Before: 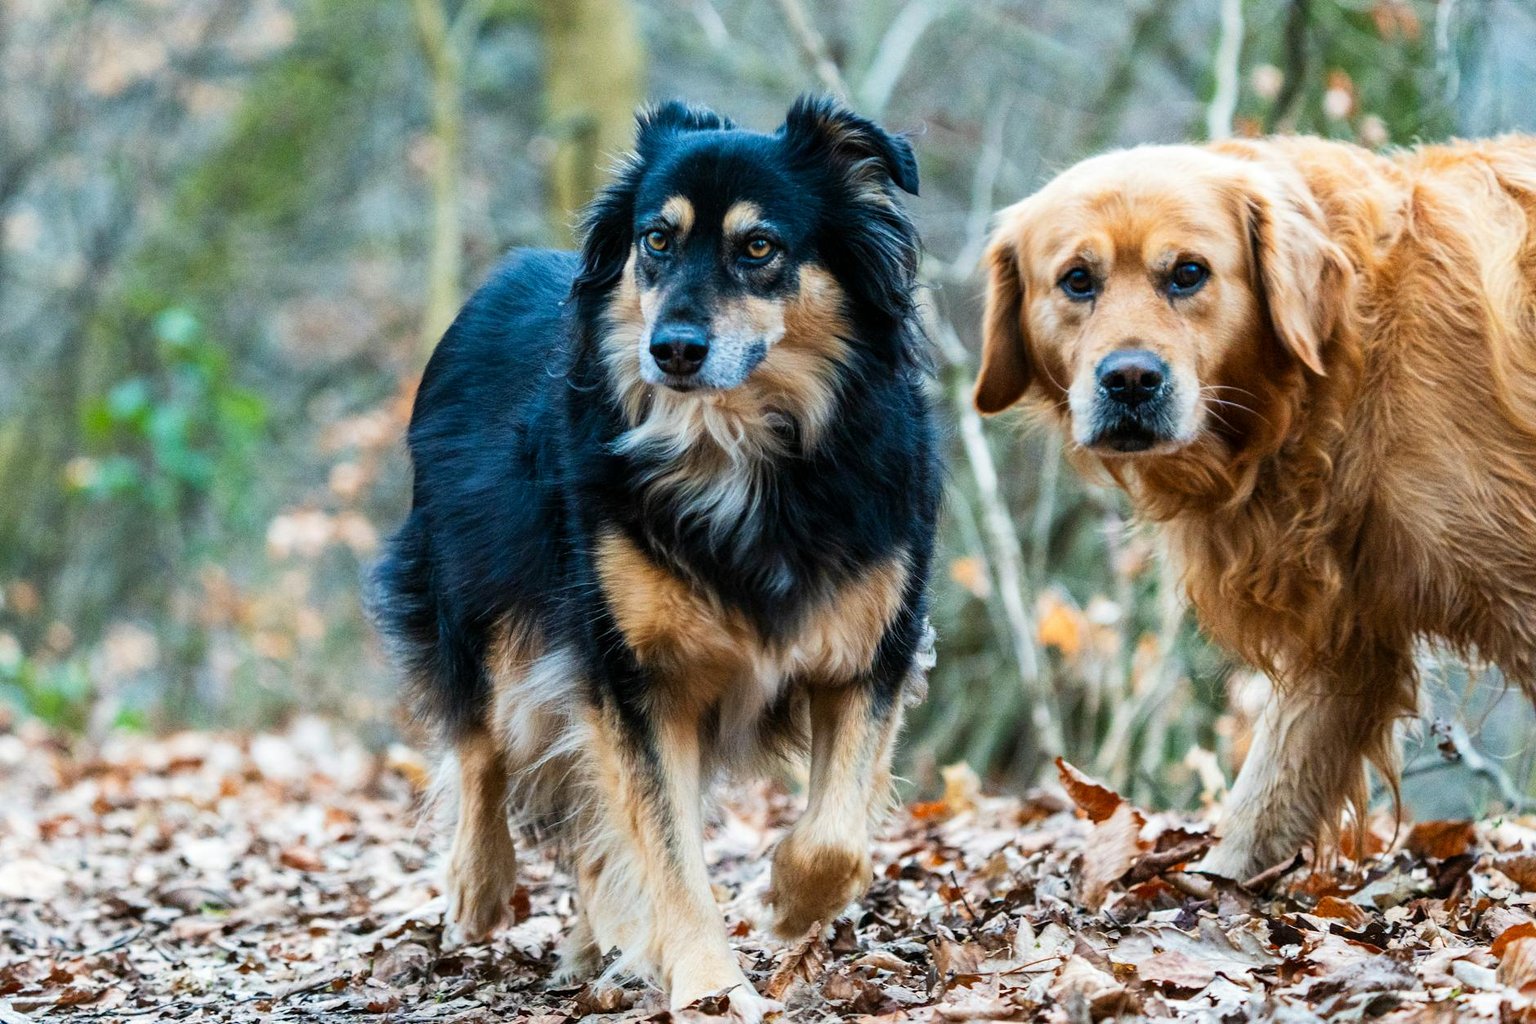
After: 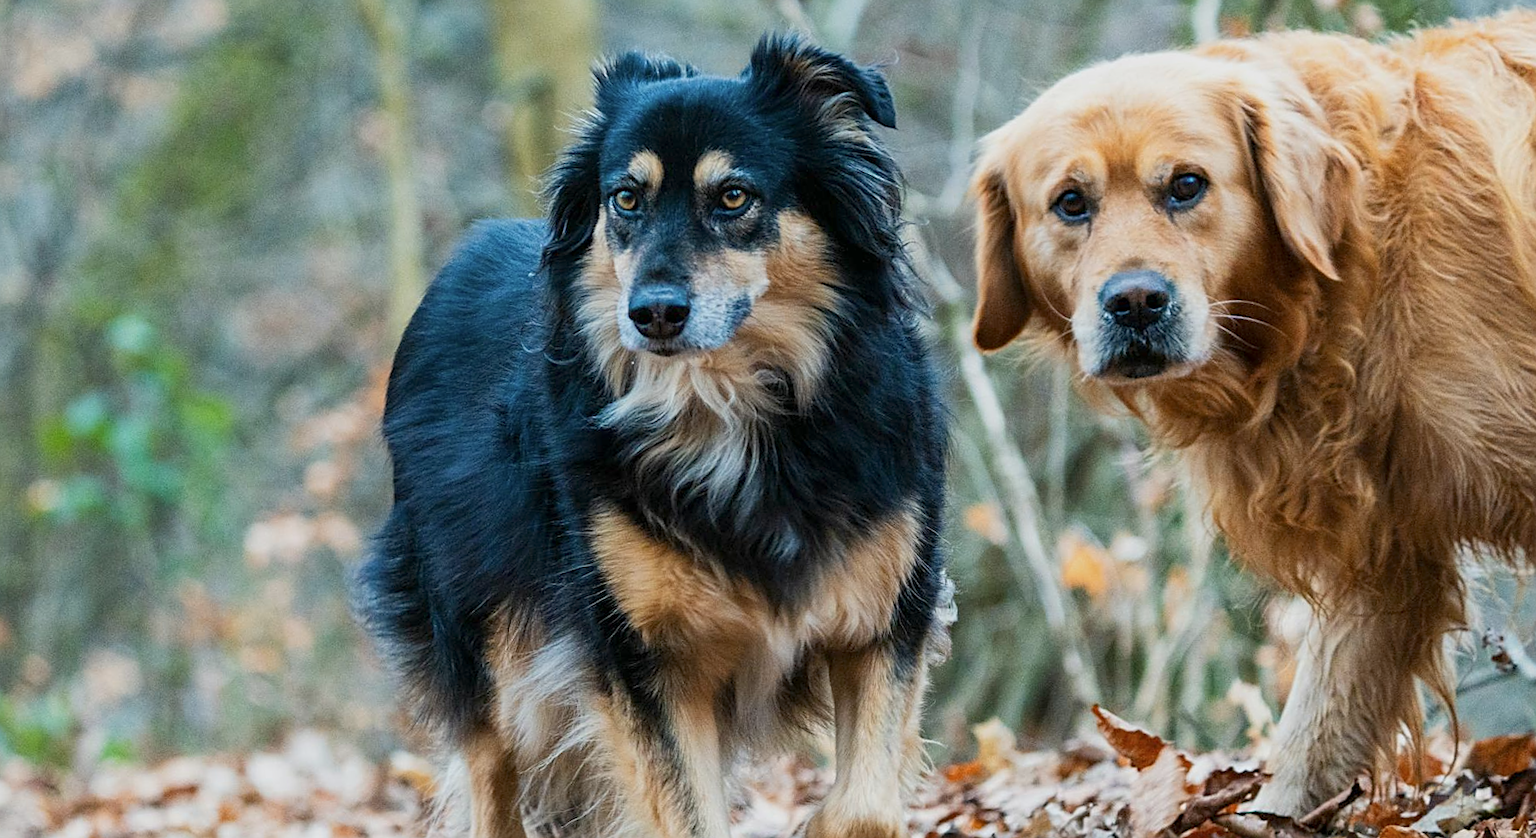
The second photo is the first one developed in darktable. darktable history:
crop and rotate: top 0%, bottom 11.49%
color balance: contrast -15%
rotate and perspective: rotation -5°, crop left 0.05, crop right 0.952, crop top 0.11, crop bottom 0.89
sharpen: on, module defaults
